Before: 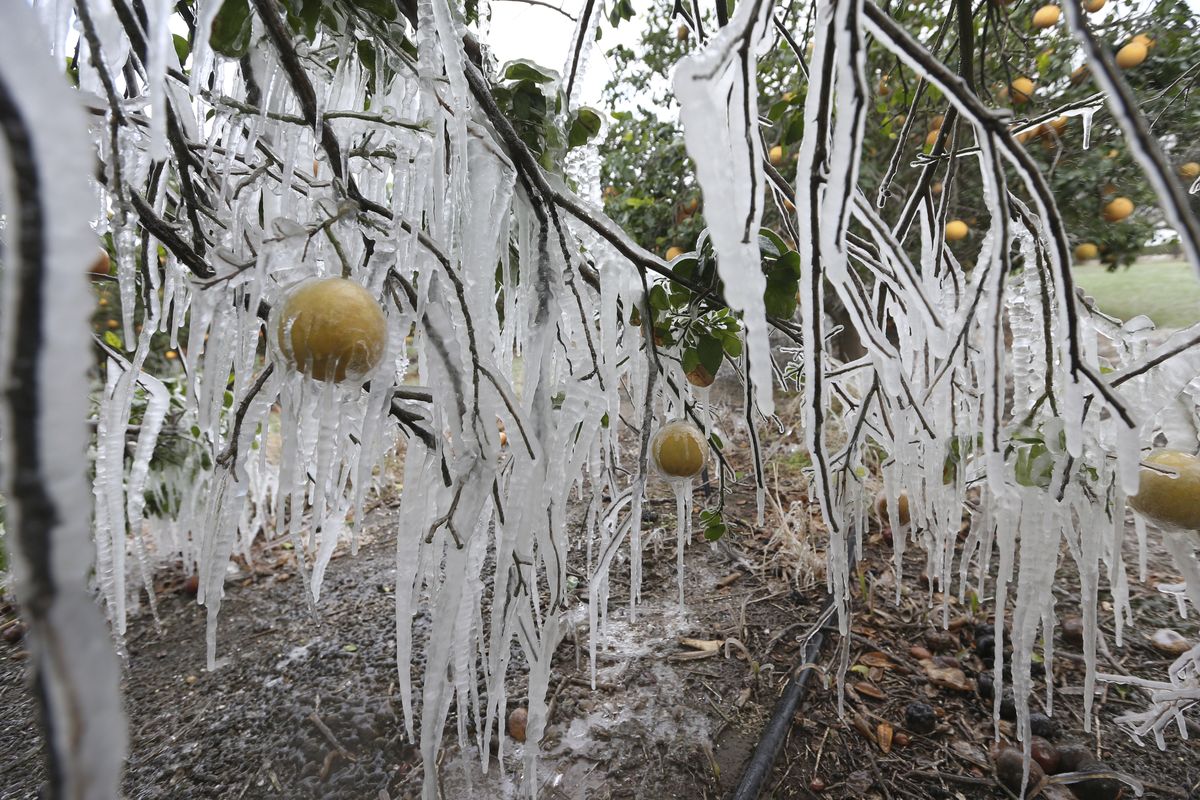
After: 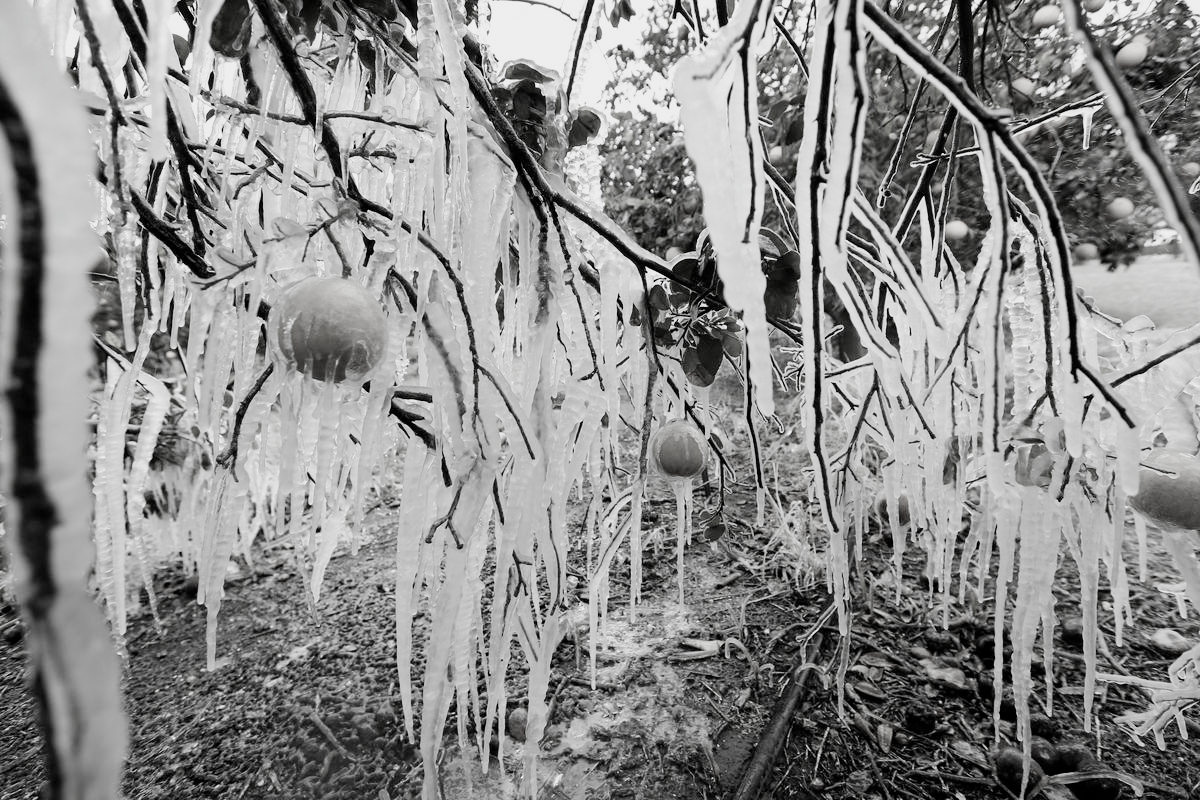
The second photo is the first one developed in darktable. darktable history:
filmic rgb: black relative exposure -5.14 EV, white relative exposure 3.52 EV, hardness 3.19, contrast 1.203, highlights saturation mix -48.64%, preserve chrominance no, color science v5 (2021), contrast in shadows safe, contrast in highlights safe
exposure: black level correction 0.001, exposure 0.499 EV, compensate exposure bias true, compensate highlight preservation false
